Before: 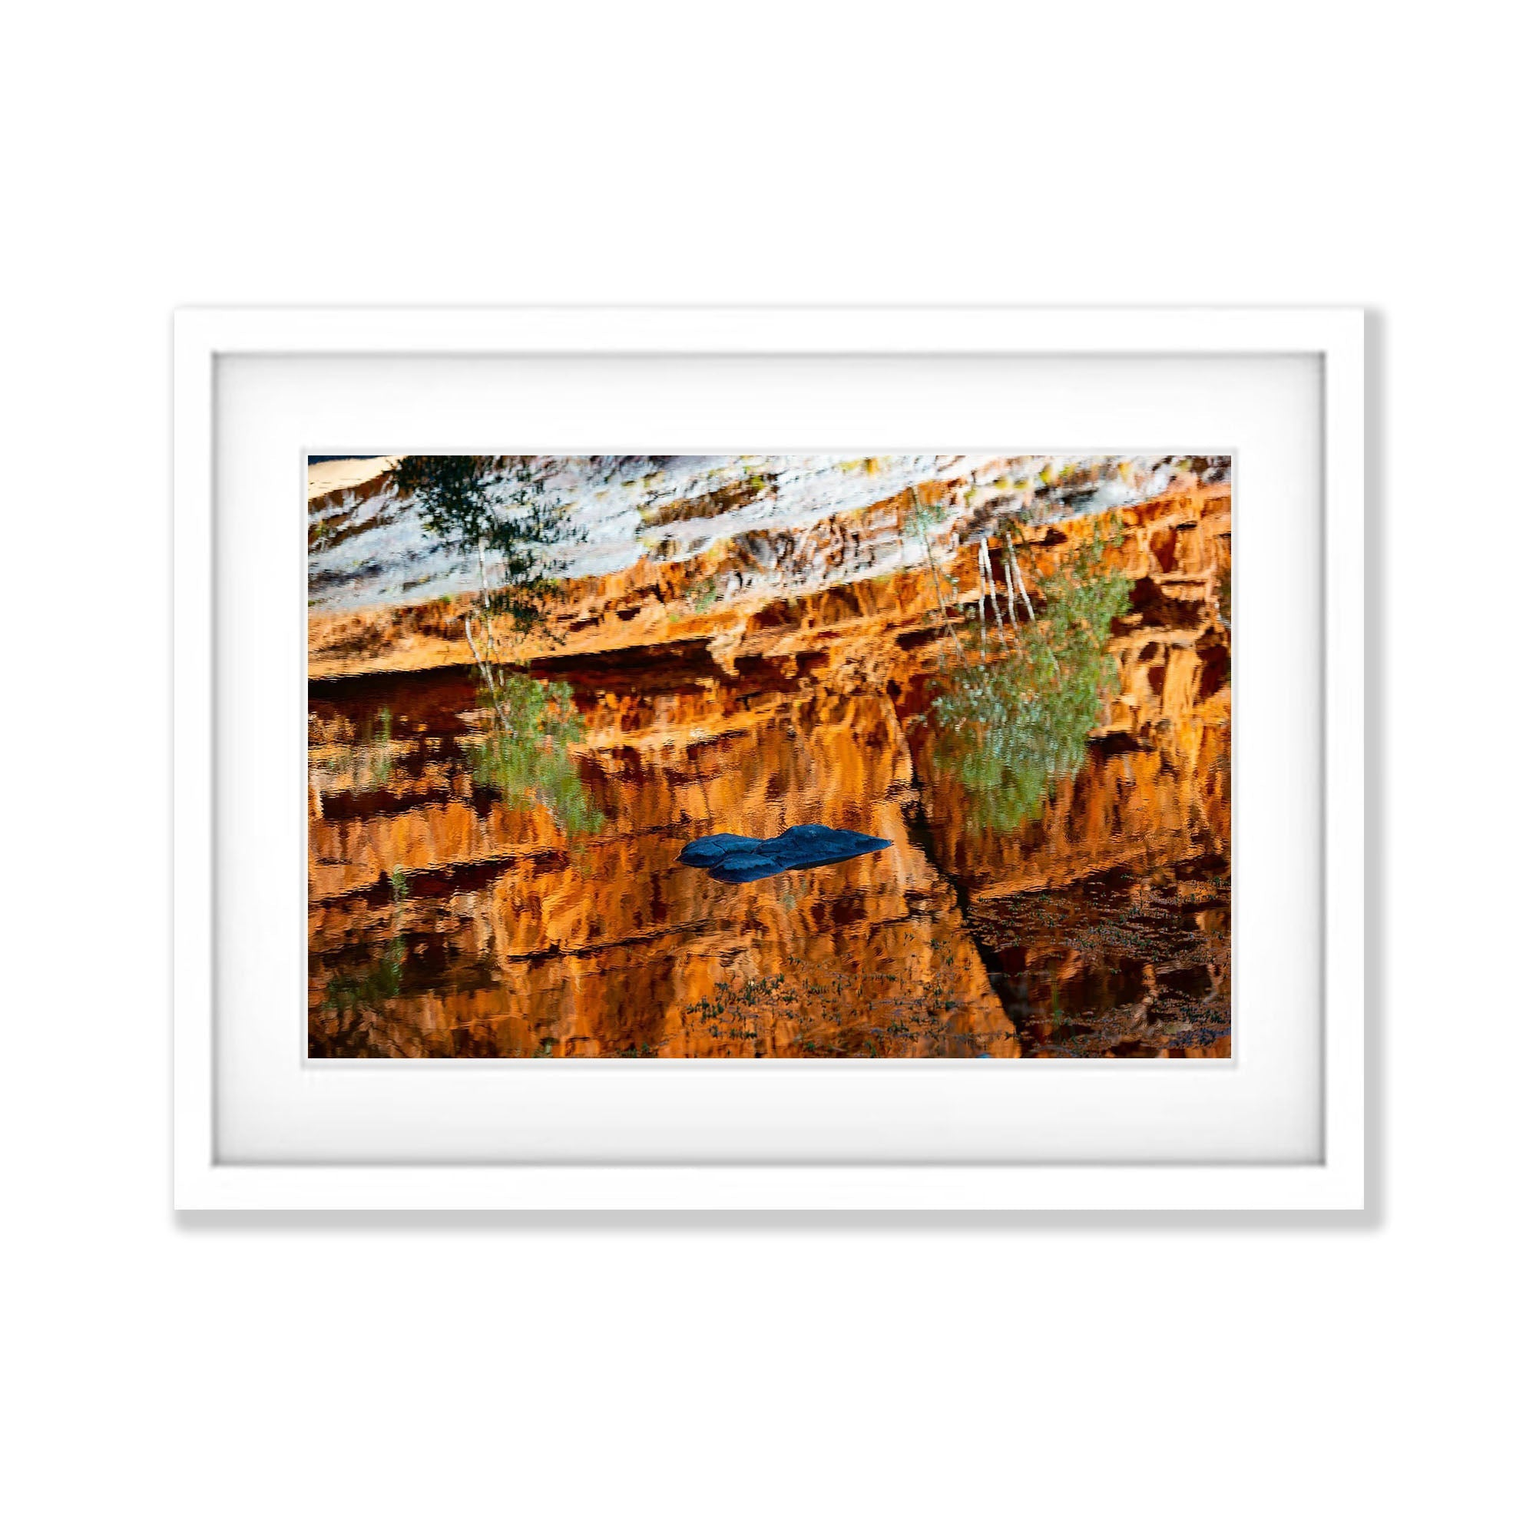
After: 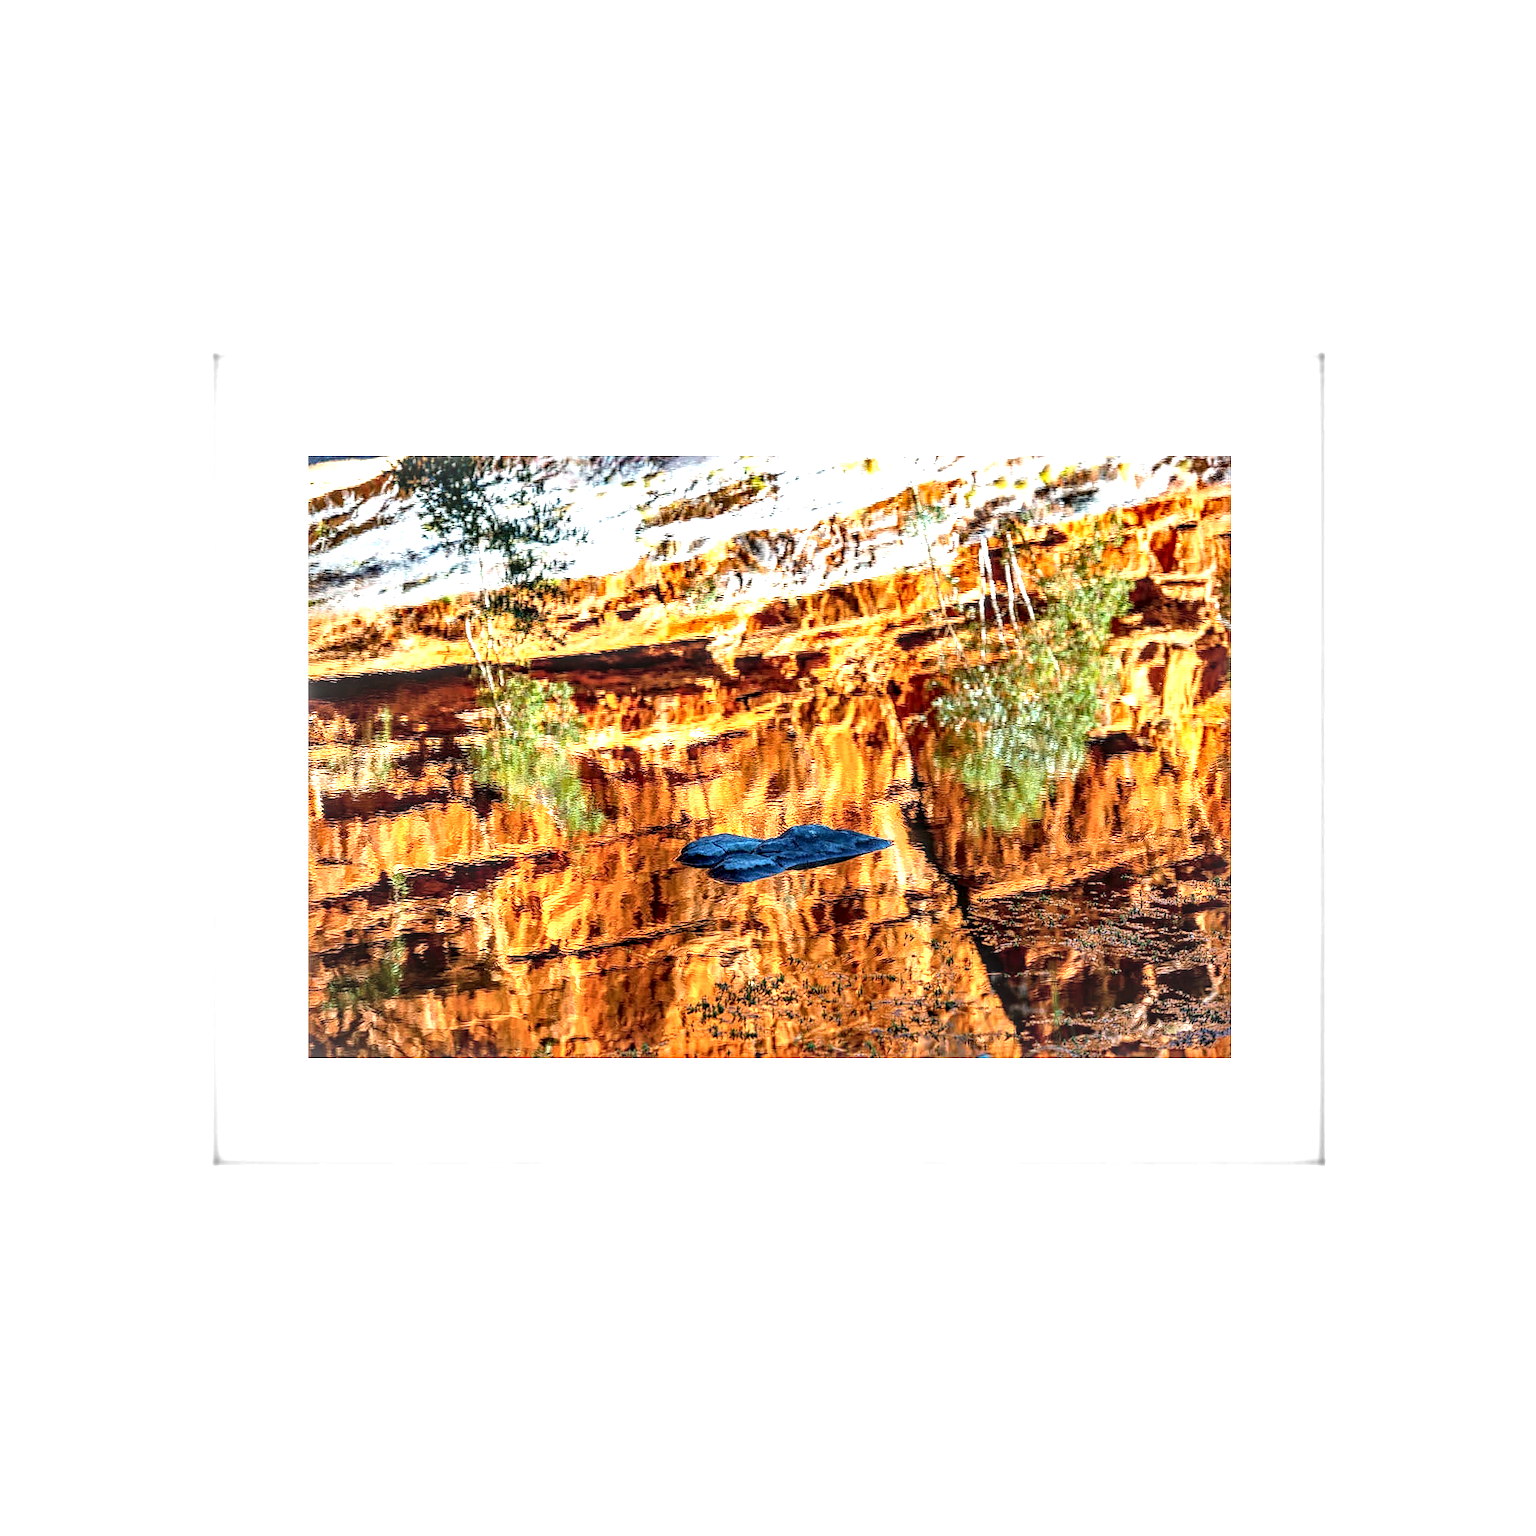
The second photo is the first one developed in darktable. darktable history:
tone equalizer: -8 EV -0.44 EV, -7 EV -0.423 EV, -6 EV -0.298 EV, -5 EV -0.243 EV, -3 EV 0.219 EV, -2 EV 0.33 EV, -1 EV 0.401 EV, +0 EV 0.414 EV
local contrast: highlights 5%, shadows 5%, detail 182%
exposure: black level correction 0.001, exposure 0.499 EV, compensate highlight preservation false
